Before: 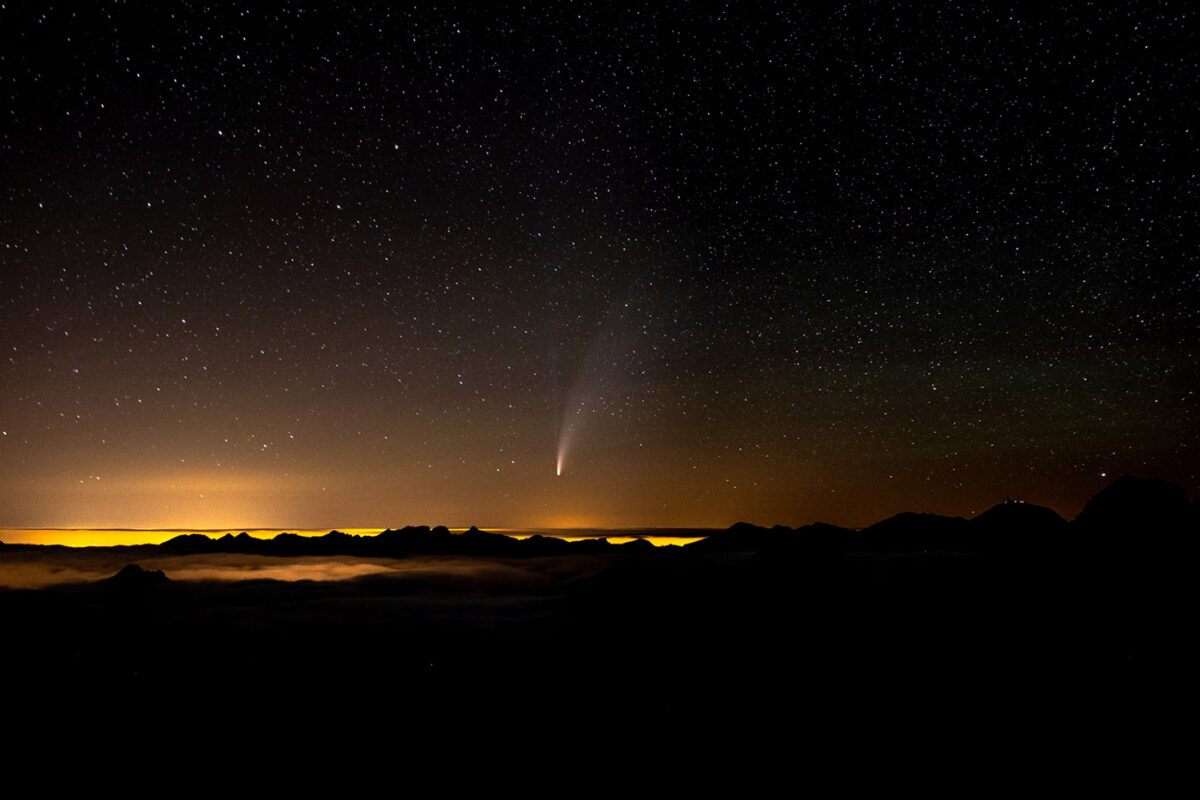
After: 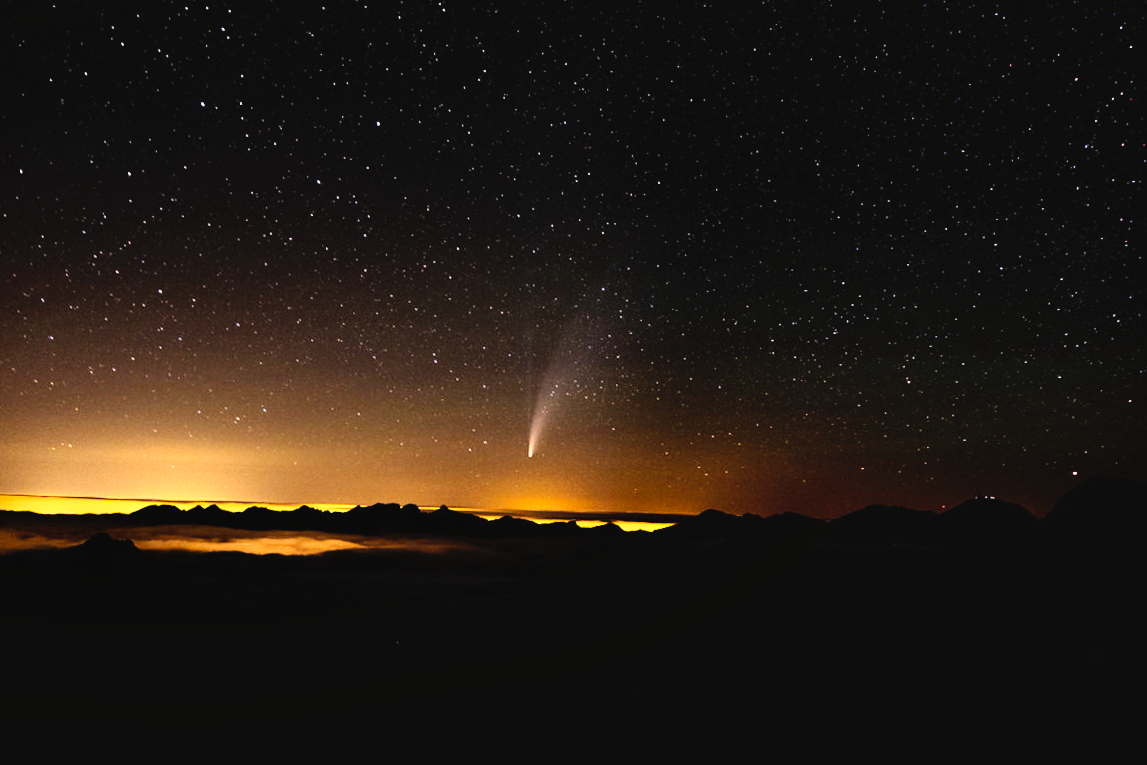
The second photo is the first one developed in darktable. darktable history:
contrast brightness saturation: saturation -0.094
tone curve: curves: ch0 [(0, 0.023) (0.087, 0.065) (0.184, 0.168) (0.45, 0.54) (0.57, 0.683) (0.722, 0.825) (0.877, 0.948) (1, 1)]; ch1 [(0, 0) (0.388, 0.369) (0.44, 0.44) (0.489, 0.481) (0.534, 0.528) (0.657, 0.655) (1, 1)]; ch2 [(0, 0) (0.353, 0.317) (0.408, 0.427) (0.472, 0.46) (0.5, 0.488) (0.537, 0.518) (0.576, 0.592) (0.625, 0.631) (1, 1)], preserve colors none
shadows and highlights: shadows 43.7, white point adjustment -1.45, soften with gaussian
crop and rotate: angle -1.76°
color correction: highlights a* 0.69, highlights b* 2.85, saturation 1.08
tone equalizer: -8 EV -0.391 EV, -7 EV -0.391 EV, -6 EV -0.35 EV, -5 EV -0.205 EV, -3 EV 0.229 EV, -2 EV 0.359 EV, -1 EV 0.376 EV, +0 EV 0.433 EV, edges refinement/feathering 500, mask exposure compensation -1.57 EV, preserve details no
